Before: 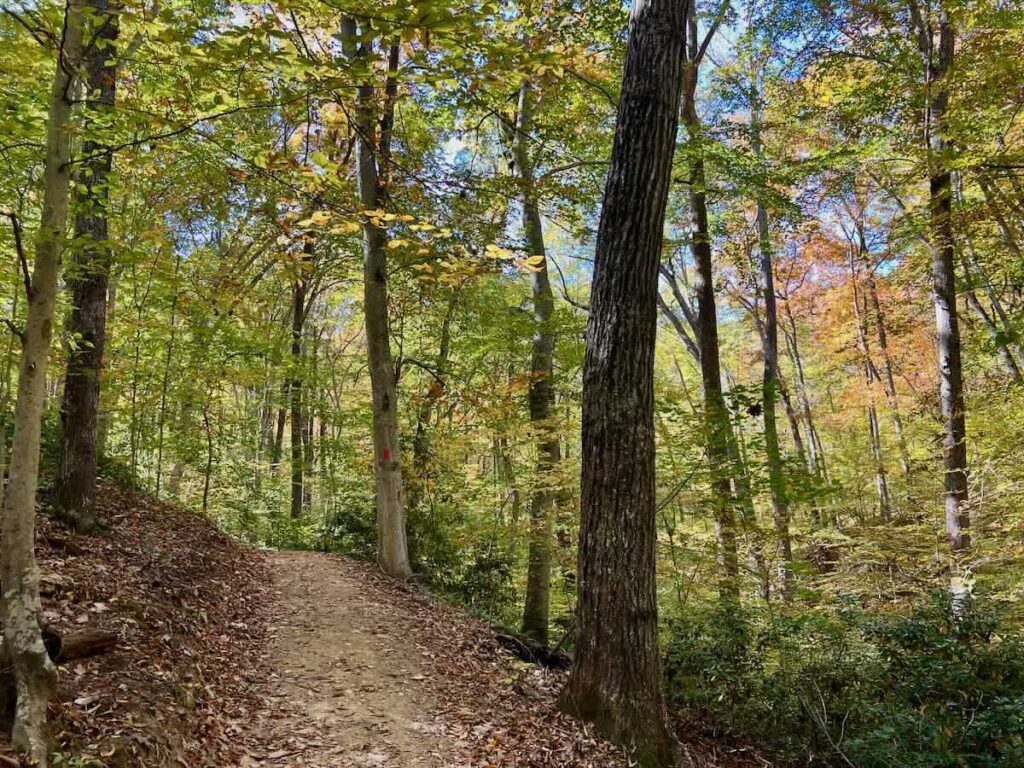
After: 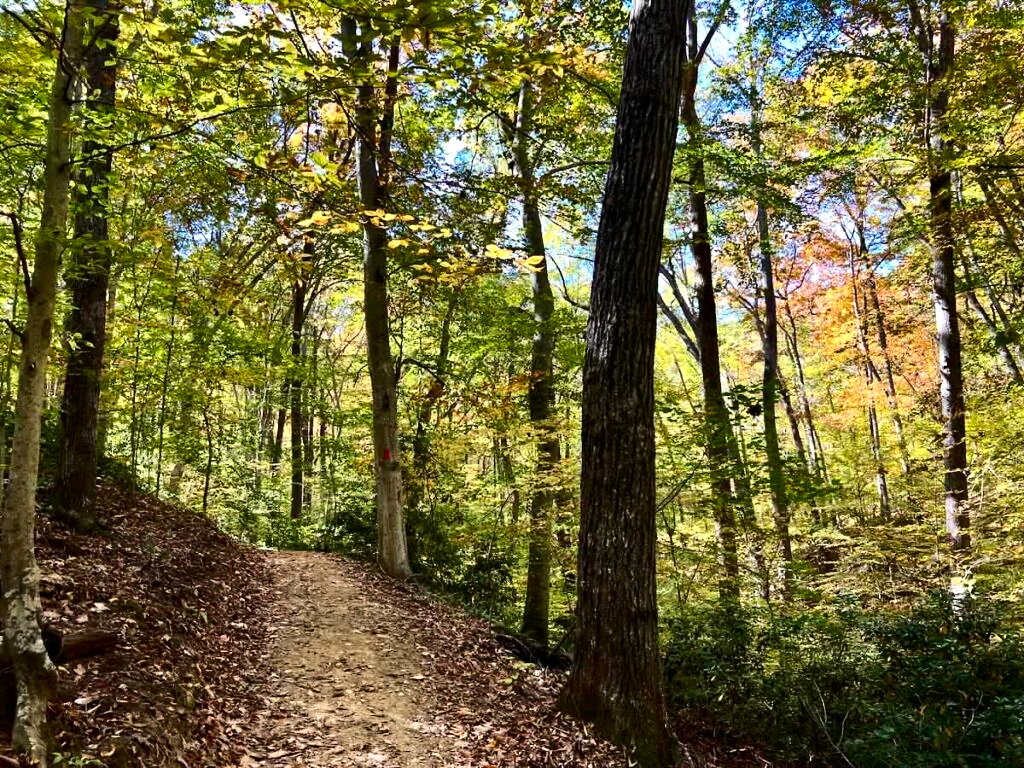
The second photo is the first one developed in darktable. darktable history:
contrast brightness saturation: contrast 0.13, brightness -0.05, saturation 0.16
haze removal: strength 0.25, distance 0.25, compatibility mode true, adaptive false
tone equalizer: -8 EV -0.75 EV, -7 EV -0.7 EV, -6 EV -0.6 EV, -5 EV -0.4 EV, -3 EV 0.4 EV, -2 EV 0.6 EV, -1 EV 0.7 EV, +0 EV 0.75 EV, edges refinement/feathering 500, mask exposure compensation -1.57 EV, preserve details no
